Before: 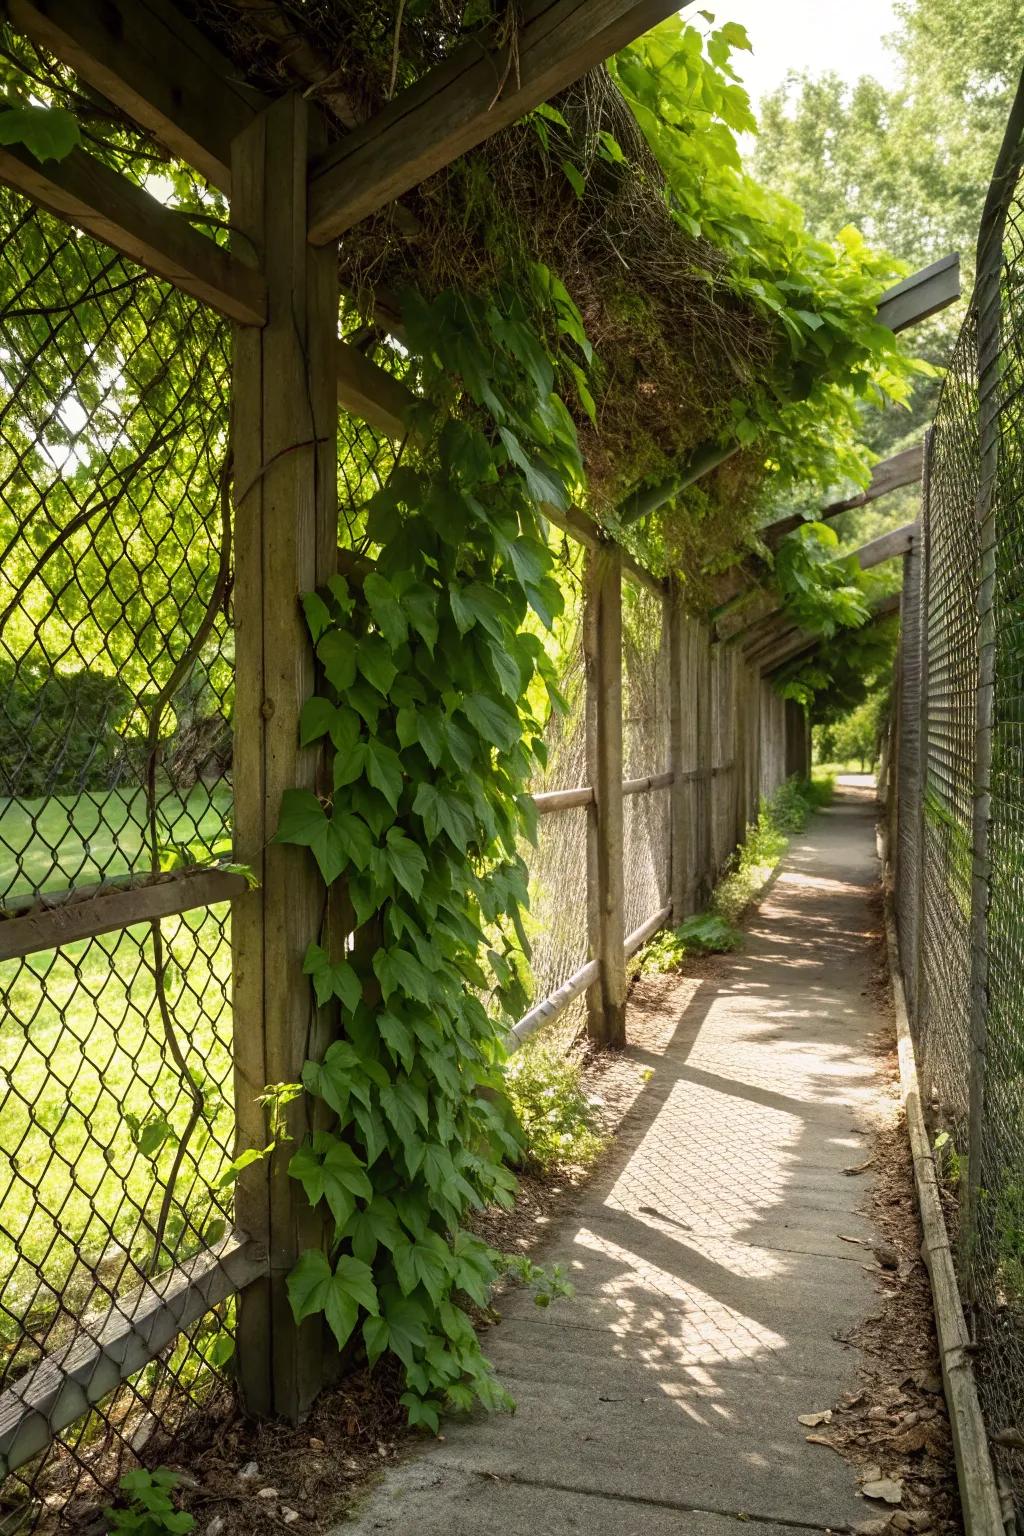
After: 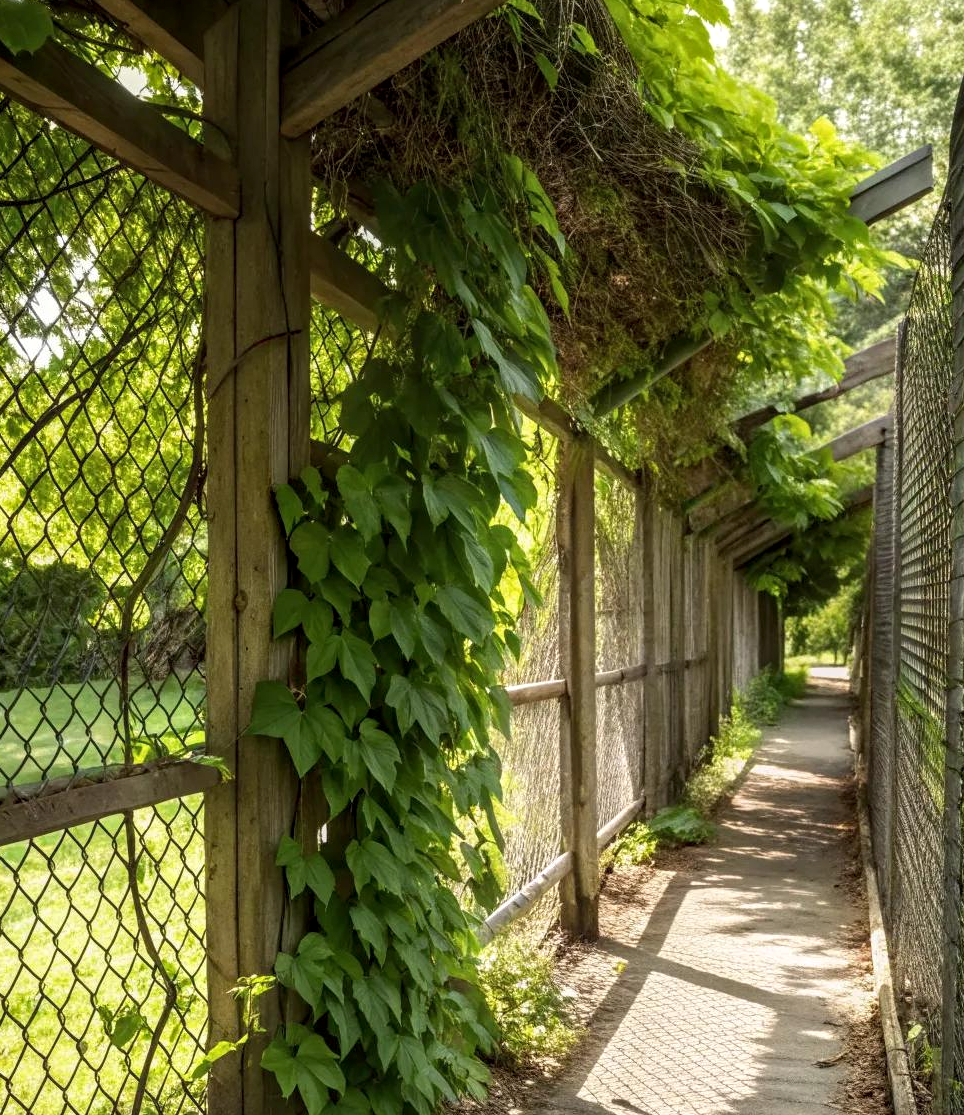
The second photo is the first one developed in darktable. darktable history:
local contrast: on, module defaults
color correction: highlights a* -0.164, highlights b* -0.064
crop: left 2.663%, top 7.085%, right 3.122%, bottom 20.284%
